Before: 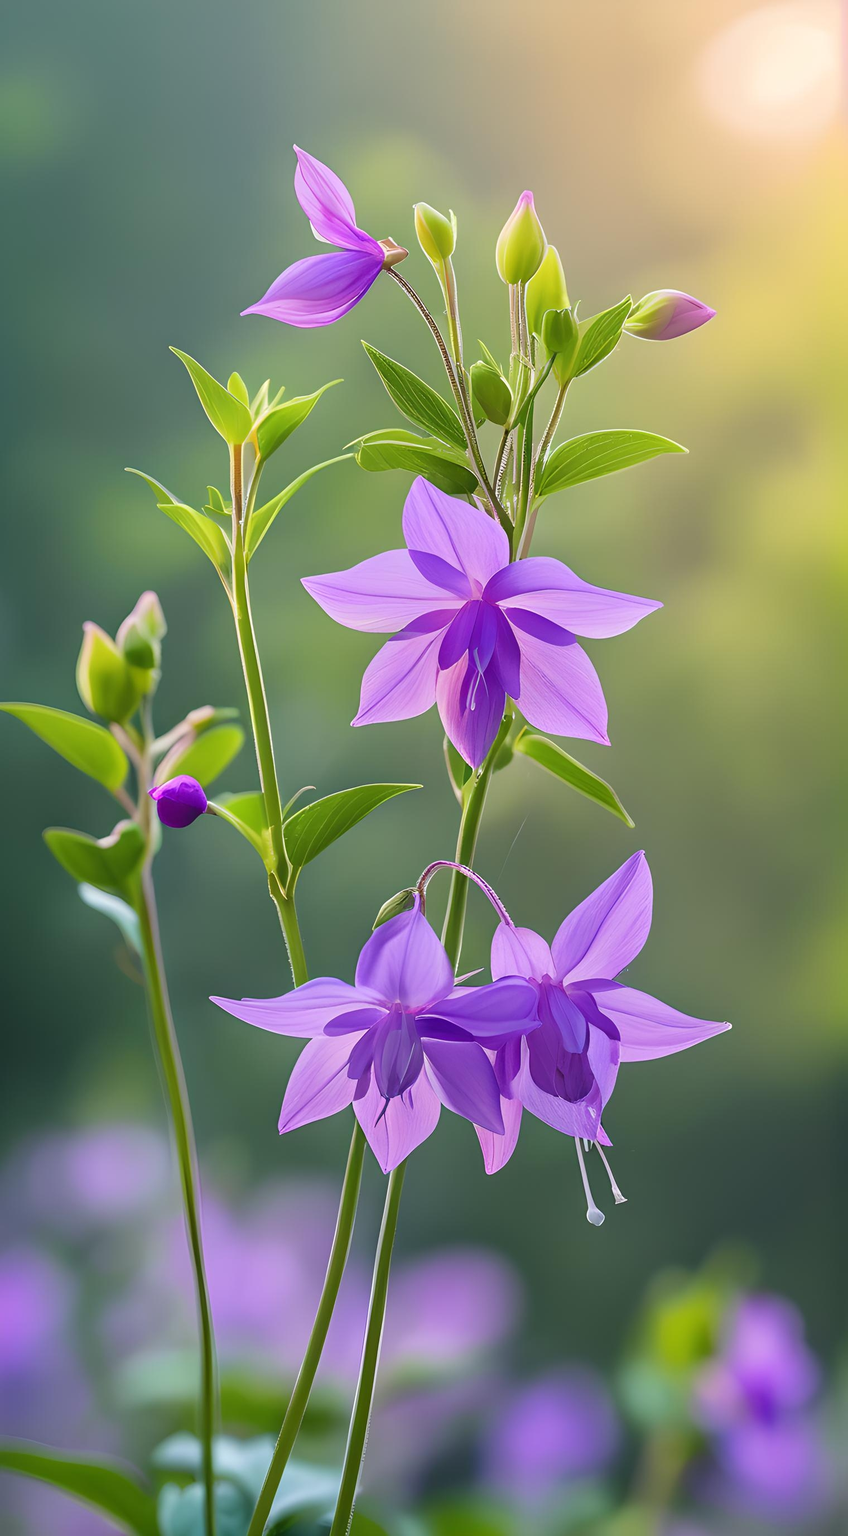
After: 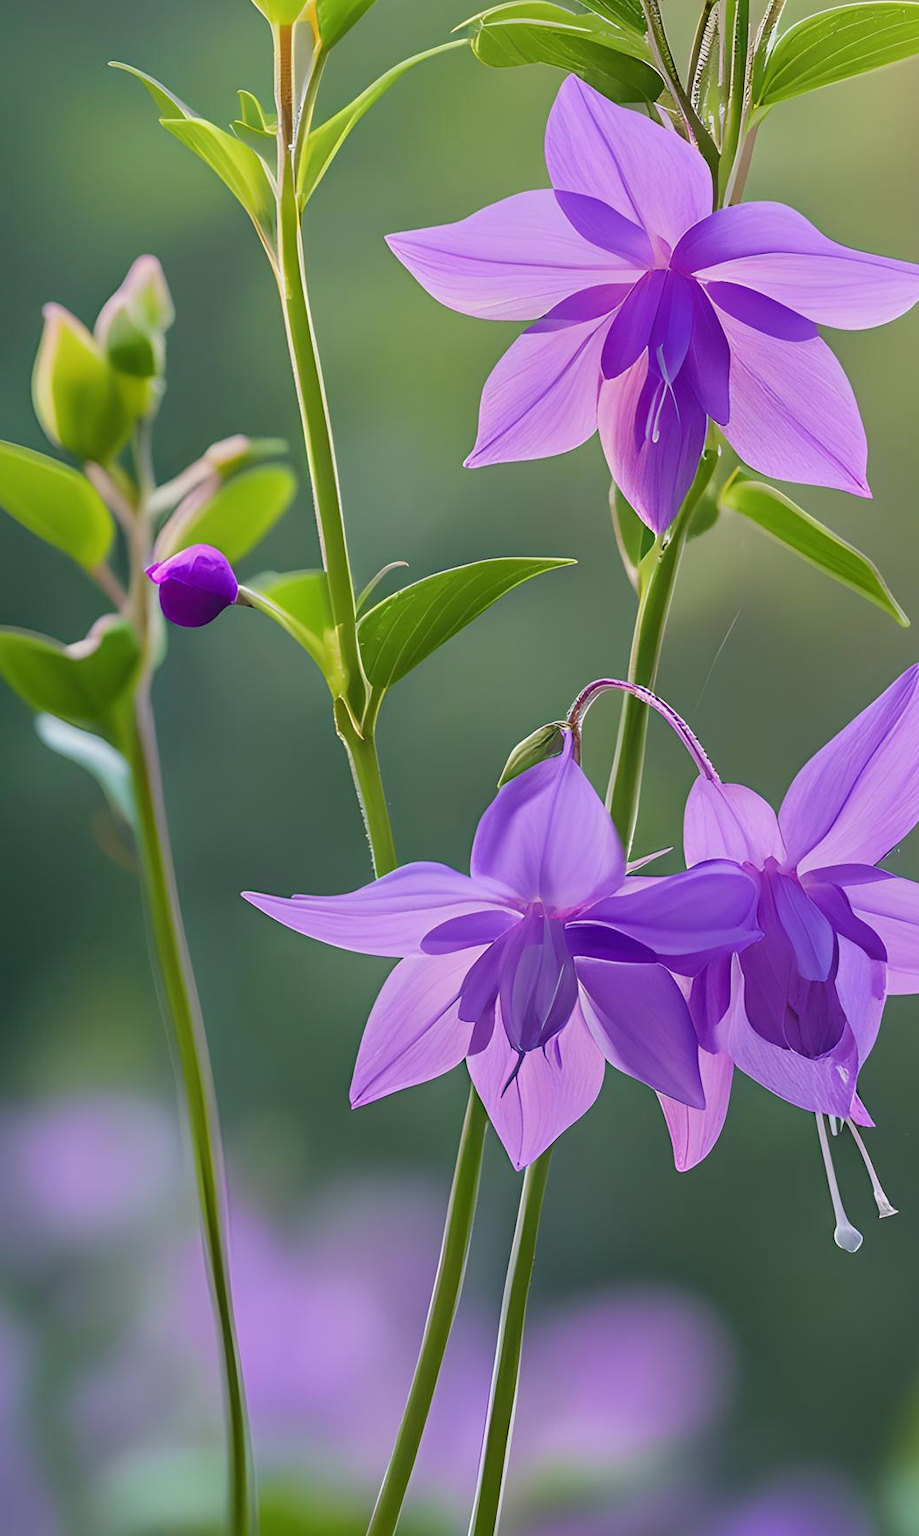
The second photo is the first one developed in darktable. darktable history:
crop: left 6.613%, top 27.939%, right 24.309%, bottom 8.382%
exposure: exposure -0.154 EV, compensate highlight preservation false
